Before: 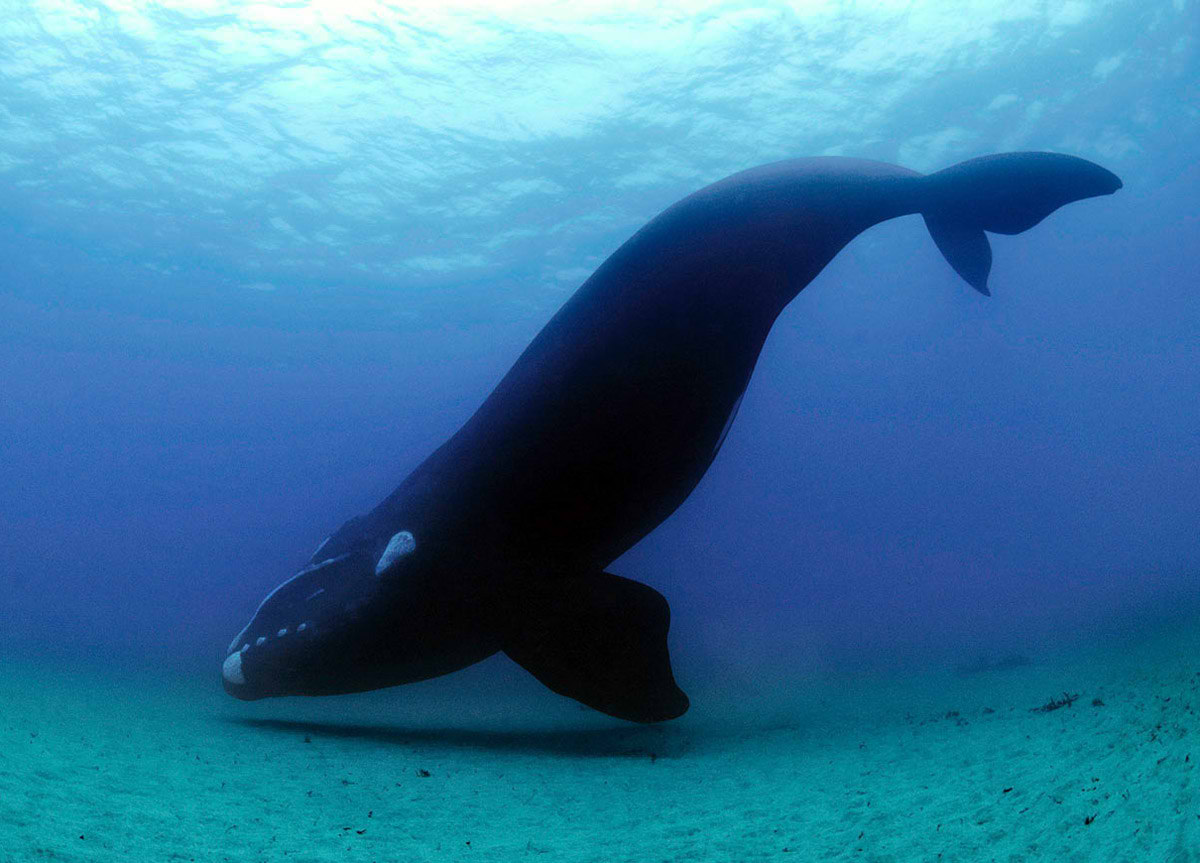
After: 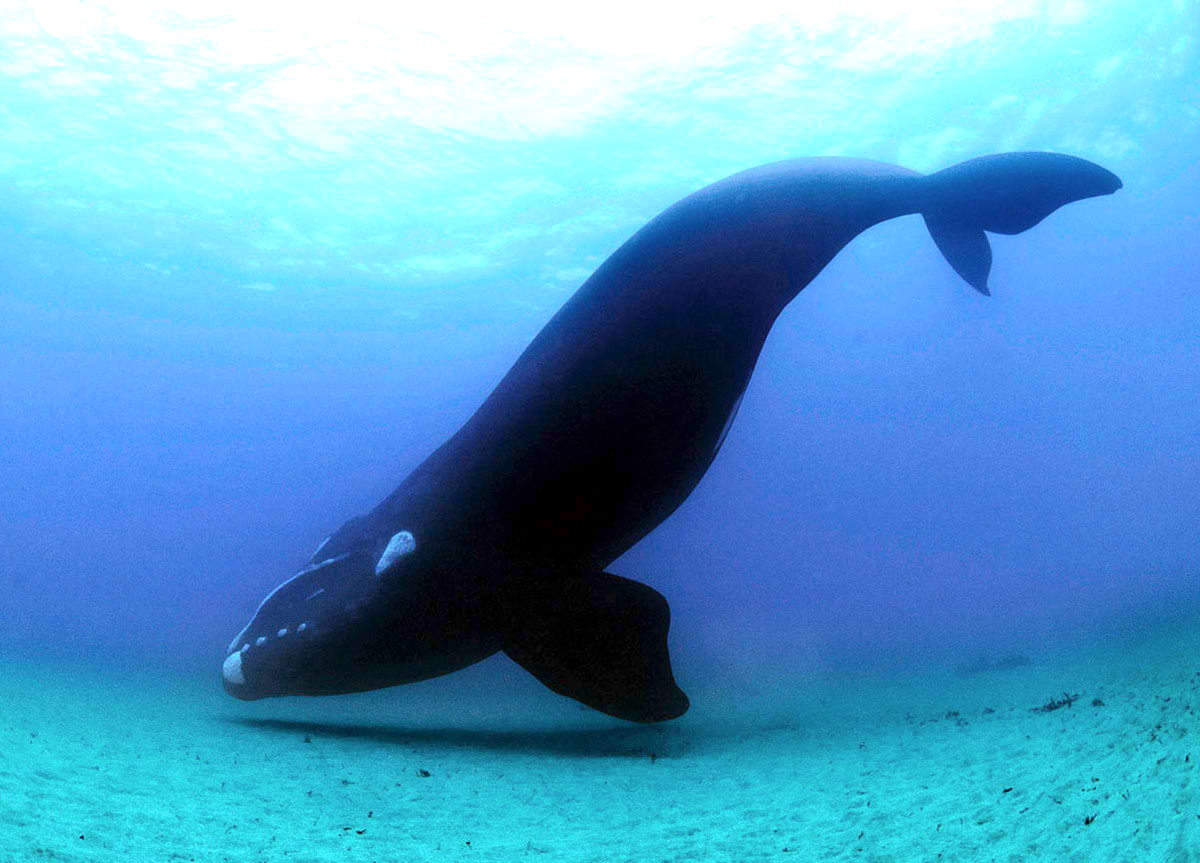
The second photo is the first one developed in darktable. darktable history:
contrast brightness saturation: saturation -0.046
exposure: black level correction 0.001, exposure 1.131 EV, compensate highlight preservation false
